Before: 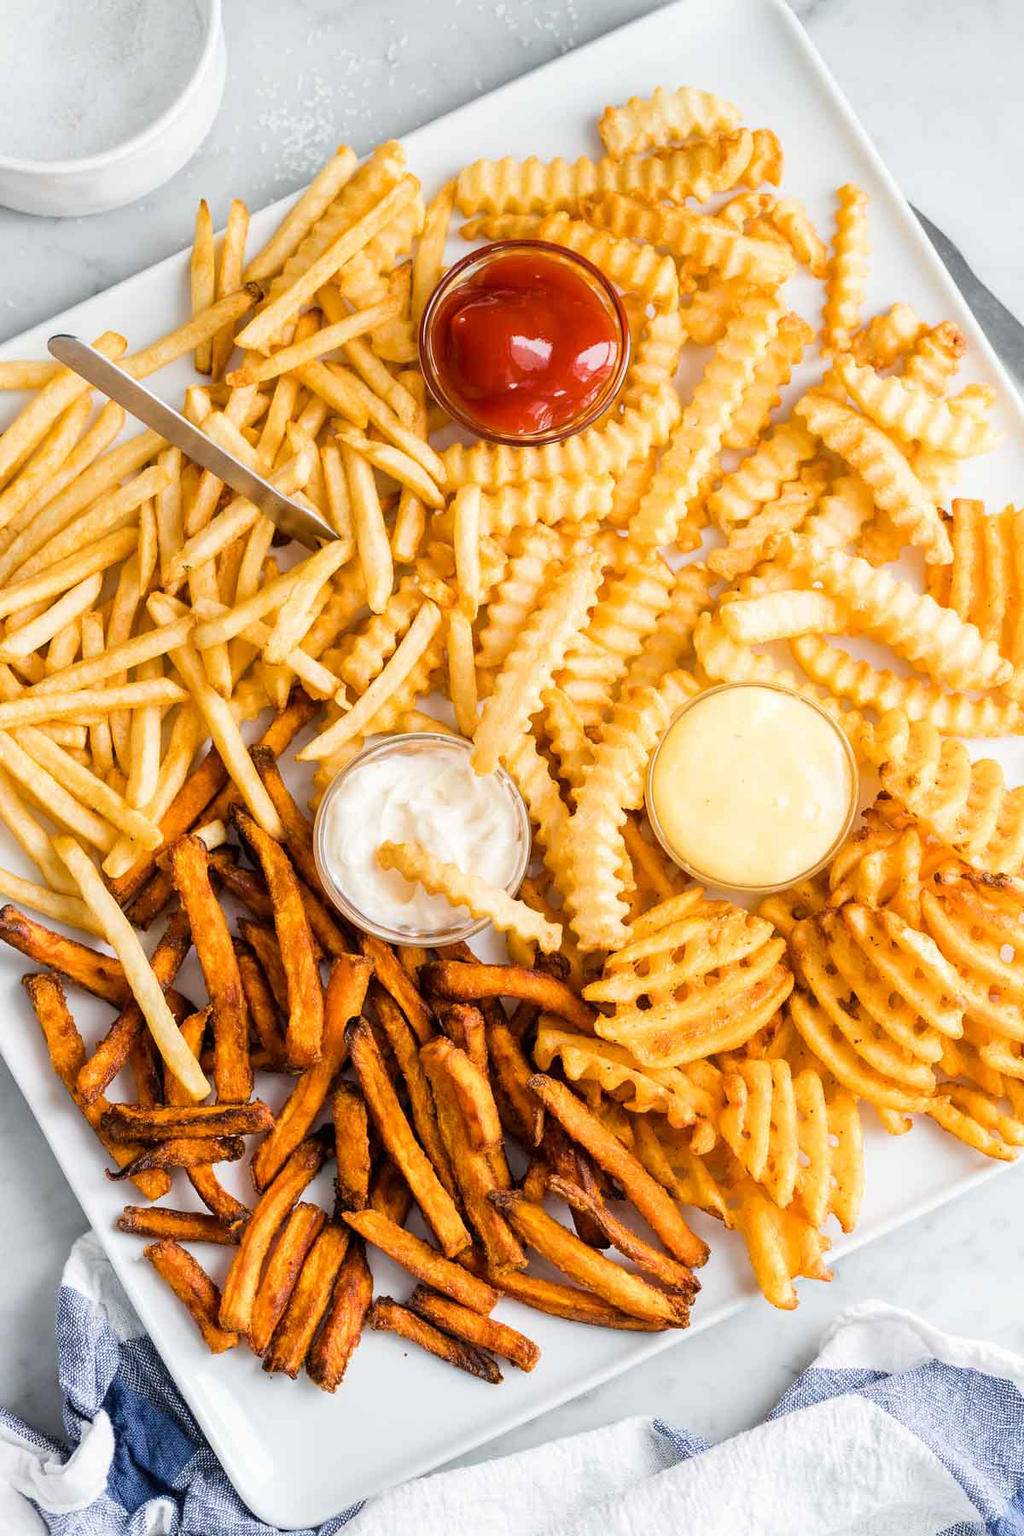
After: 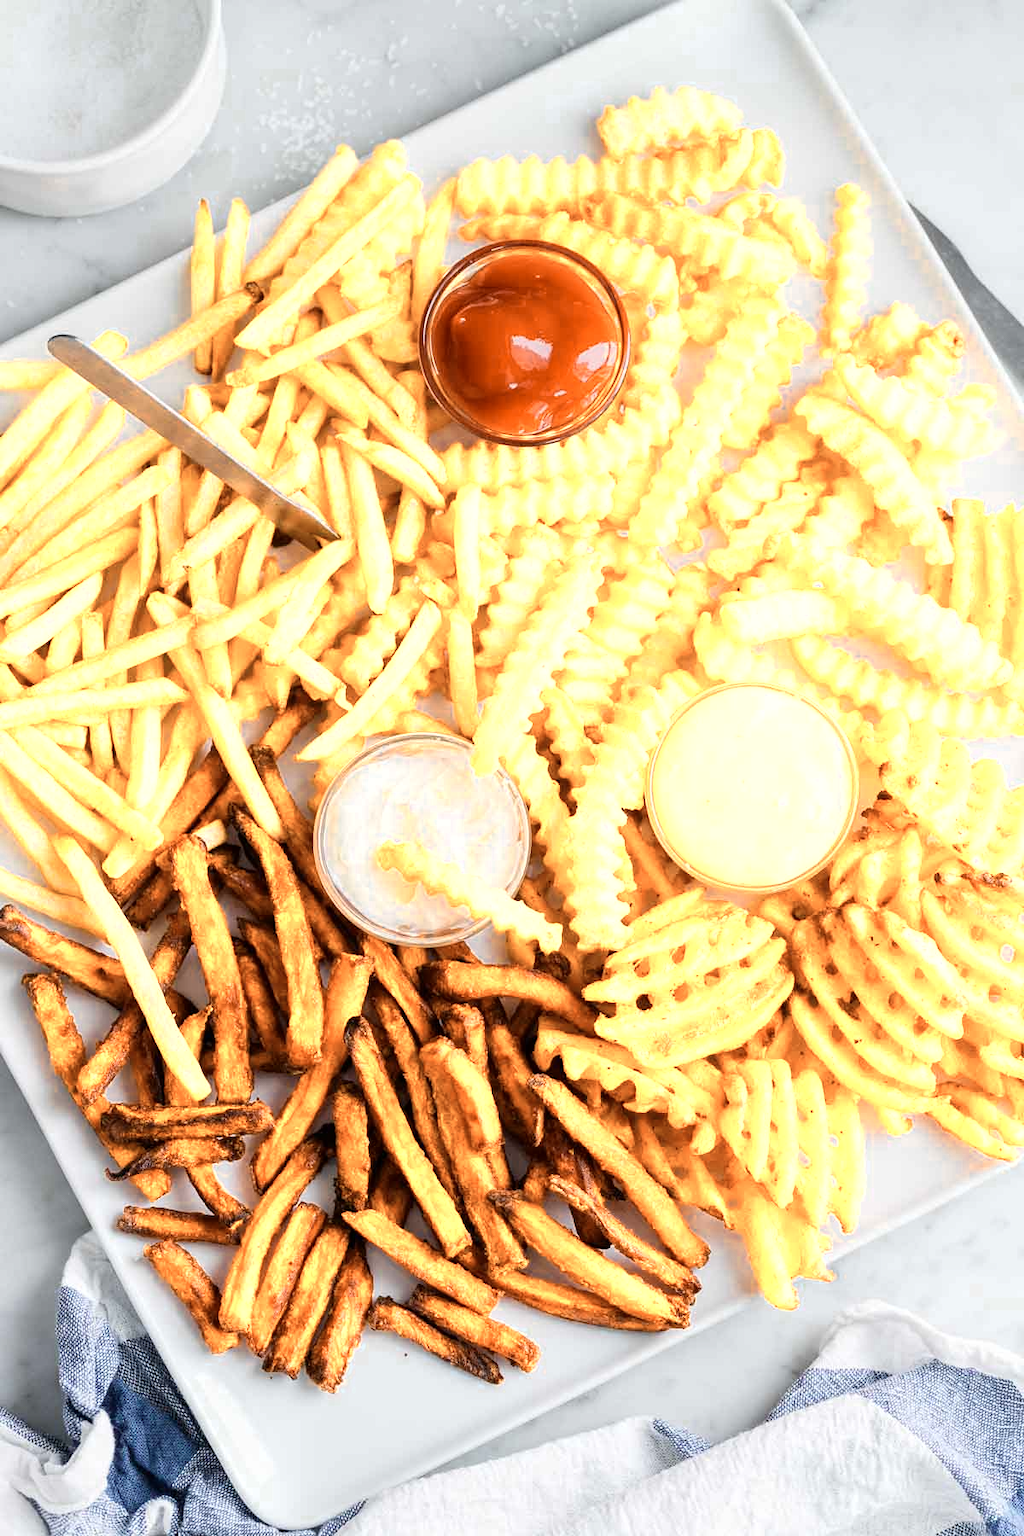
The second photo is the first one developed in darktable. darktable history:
exposure: compensate highlight preservation false
rotate and perspective: crop left 0, crop top 0
color zones: curves: ch0 [(0.018, 0.548) (0.197, 0.654) (0.425, 0.447) (0.605, 0.658) (0.732, 0.579)]; ch1 [(0.105, 0.531) (0.224, 0.531) (0.386, 0.39) (0.618, 0.456) (0.732, 0.456) (0.956, 0.421)]; ch2 [(0.039, 0.583) (0.215, 0.465) (0.399, 0.544) (0.465, 0.548) (0.614, 0.447) (0.724, 0.43) (0.882, 0.623) (0.956, 0.632)]
